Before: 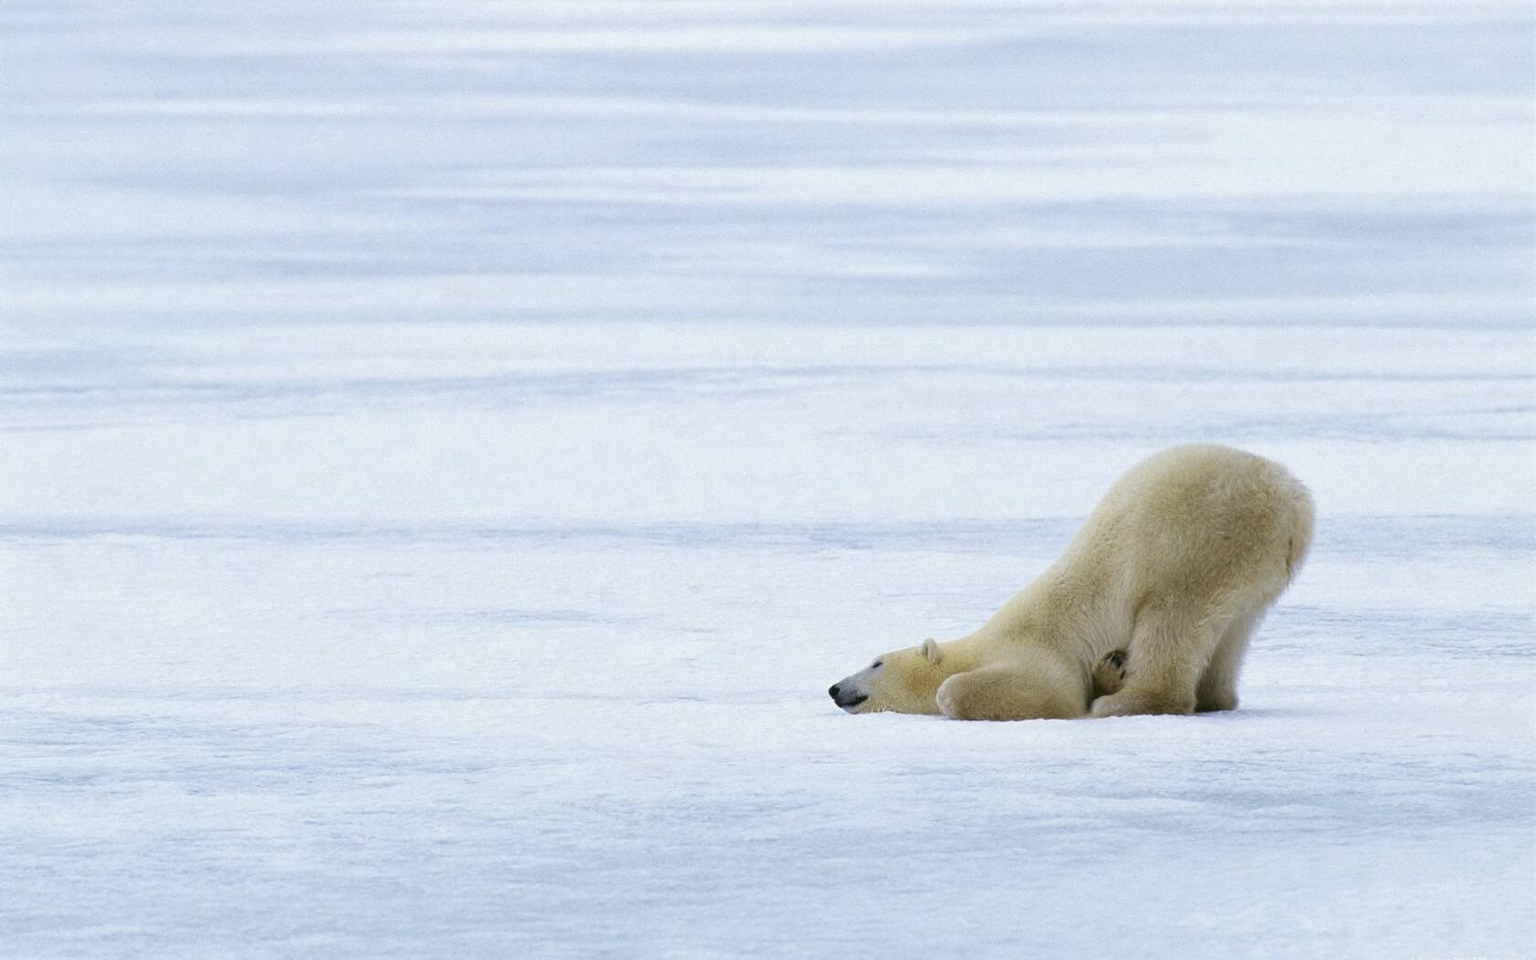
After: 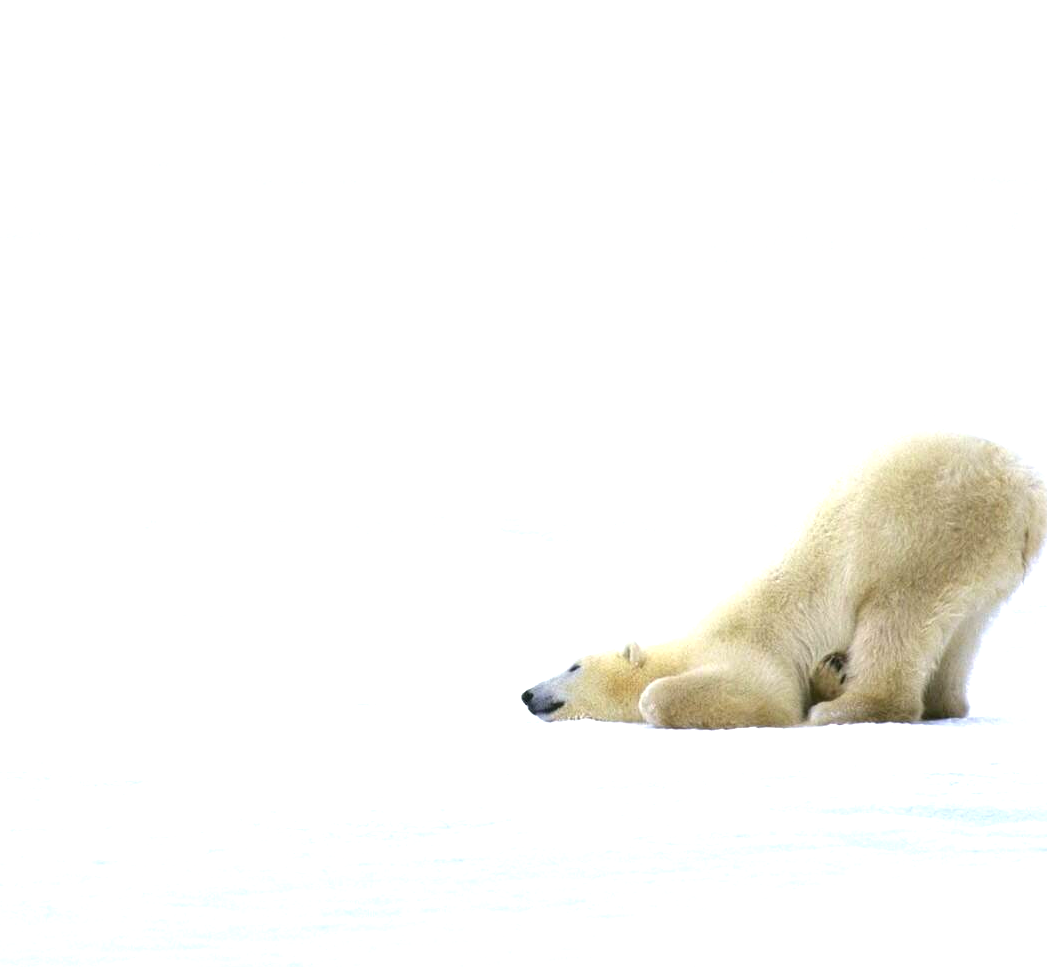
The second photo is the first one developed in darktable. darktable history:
exposure: black level correction 0, exposure 1 EV, compensate exposure bias true, compensate highlight preservation false
crop and rotate: left 22.918%, top 5.629%, right 14.711%, bottom 2.247%
